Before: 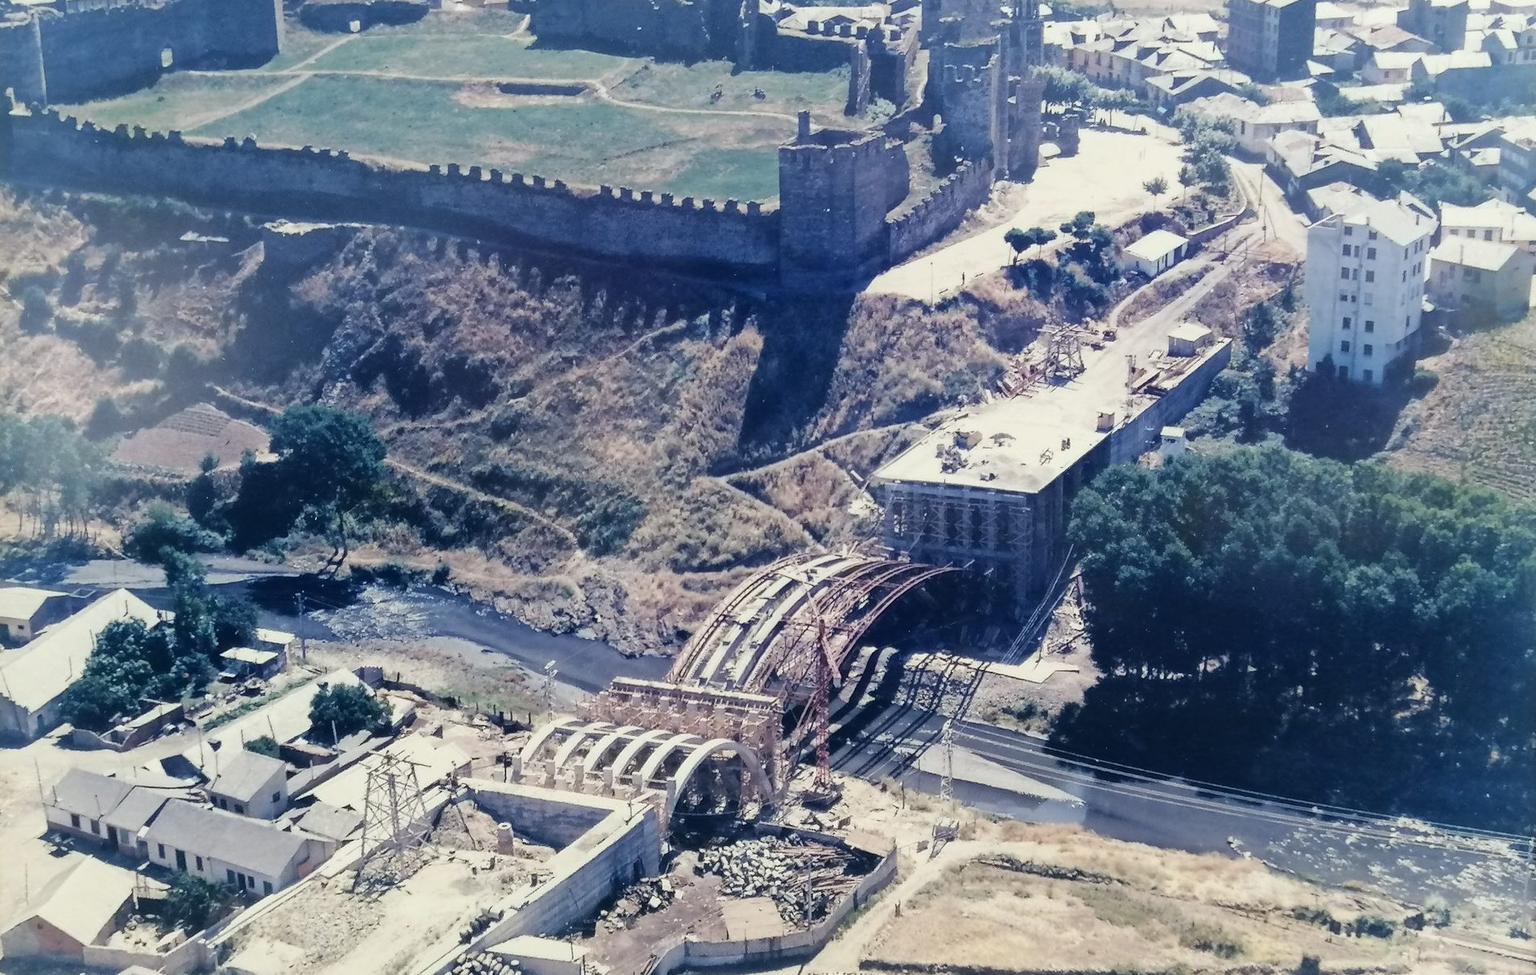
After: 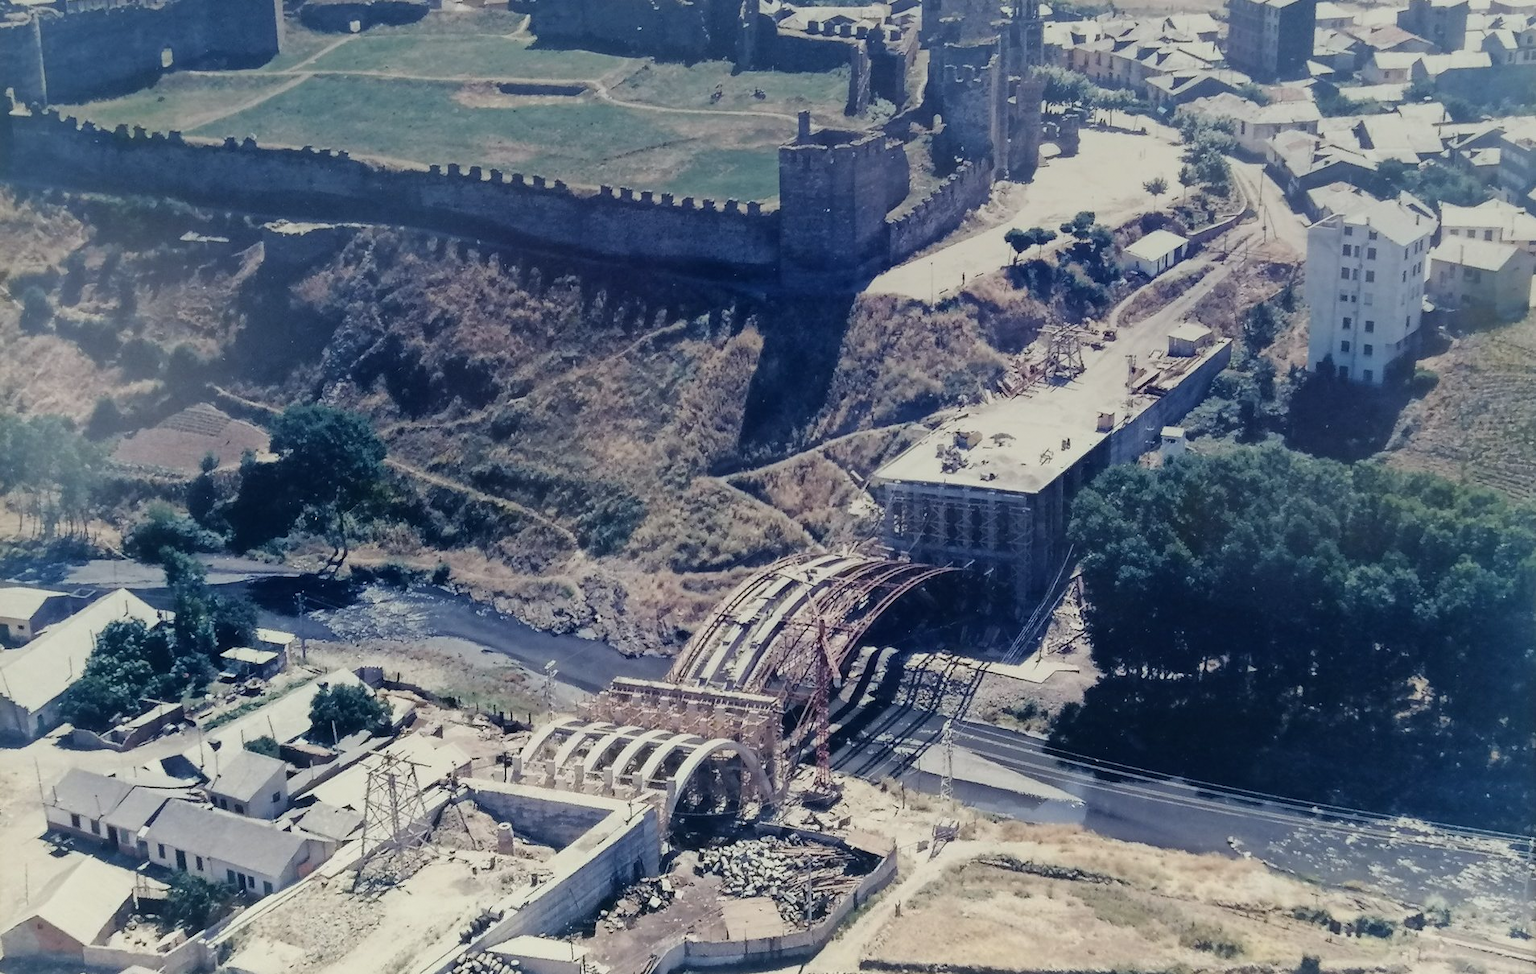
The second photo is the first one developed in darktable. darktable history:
graduated density: rotation 5.63°, offset 76.9
grain: coarseness 0.81 ISO, strength 1.34%, mid-tones bias 0%
